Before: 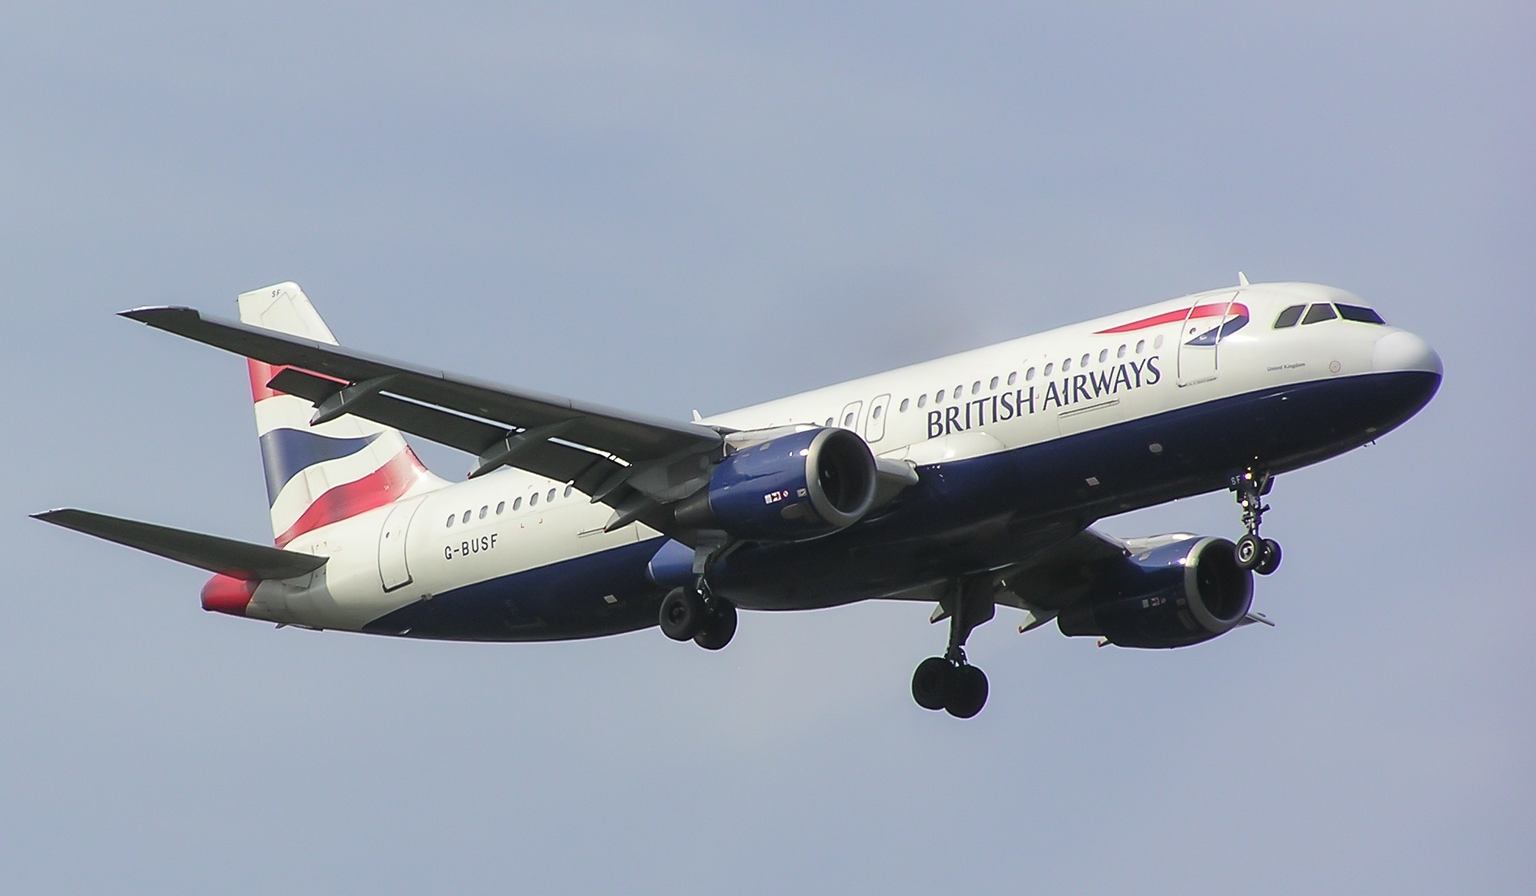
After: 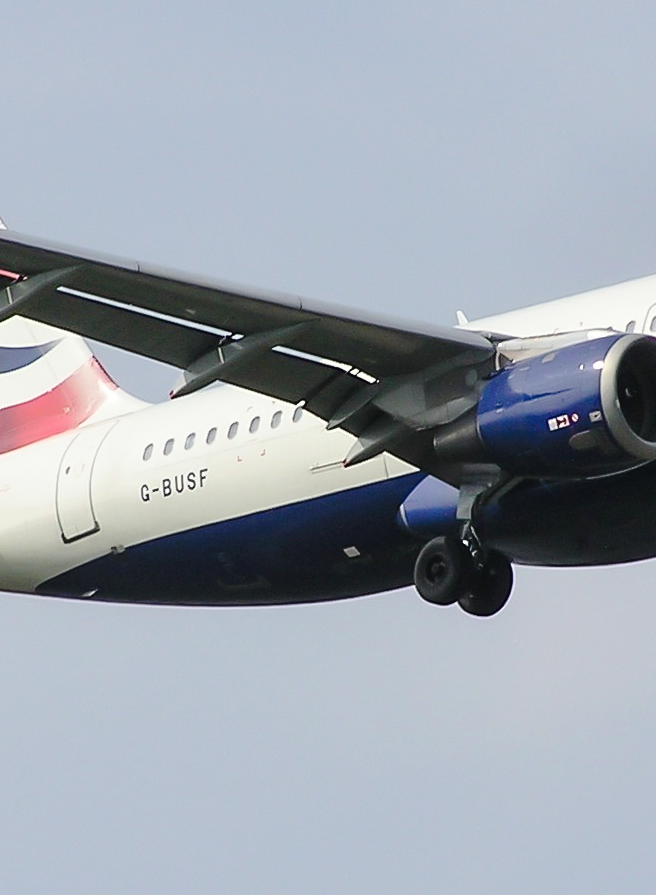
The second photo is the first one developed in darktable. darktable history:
crop and rotate: left 21.77%, top 18.528%, right 44.676%, bottom 2.997%
tone curve: curves: ch0 [(0, 0) (0.003, 0.002) (0.011, 0.008) (0.025, 0.016) (0.044, 0.026) (0.069, 0.04) (0.1, 0.061) (0.136, 0.104) (0.177, 0.15) (0.224, 0.22) (0.277, 0.307) (0.335, 0.399) (0.399, 0.492) (0.468, 0.575) (0.543, 0.638) (0.623, 0.701) (0.709, 0.778) (0.801, 0.85) (0.898, 0.934) (1, 1)], preserve colors none
